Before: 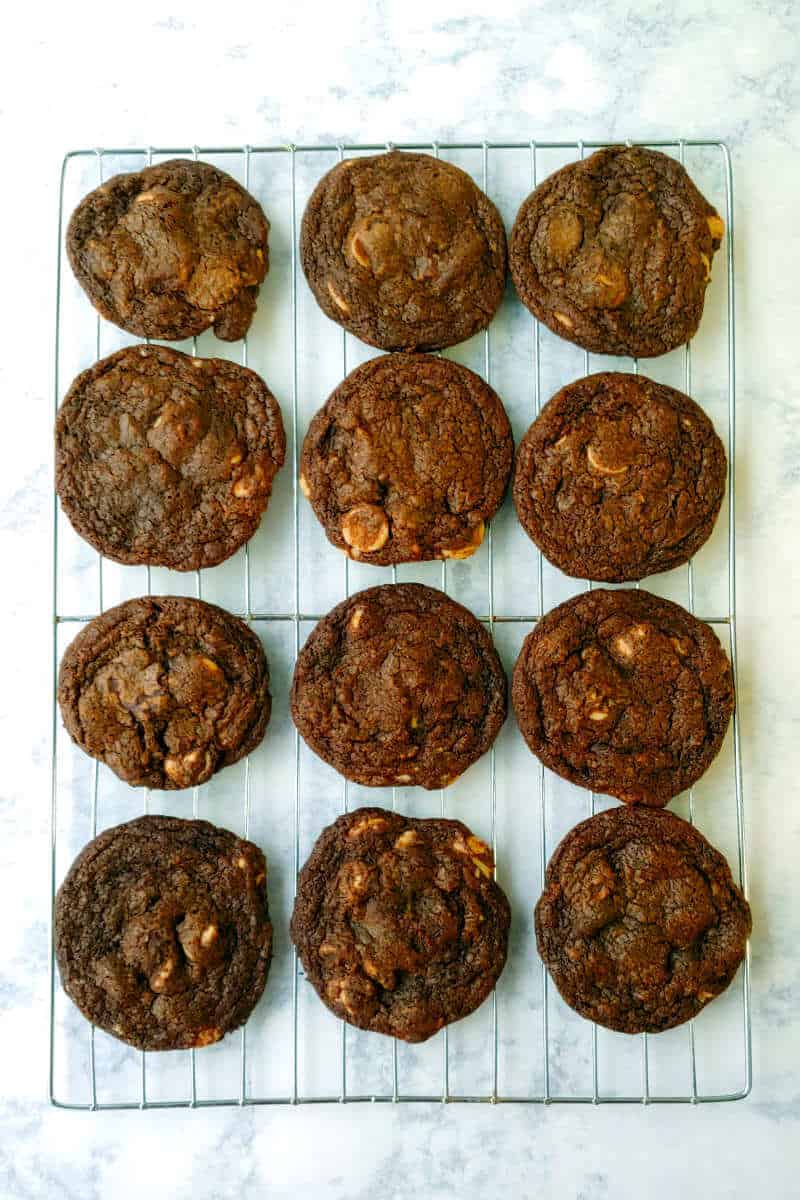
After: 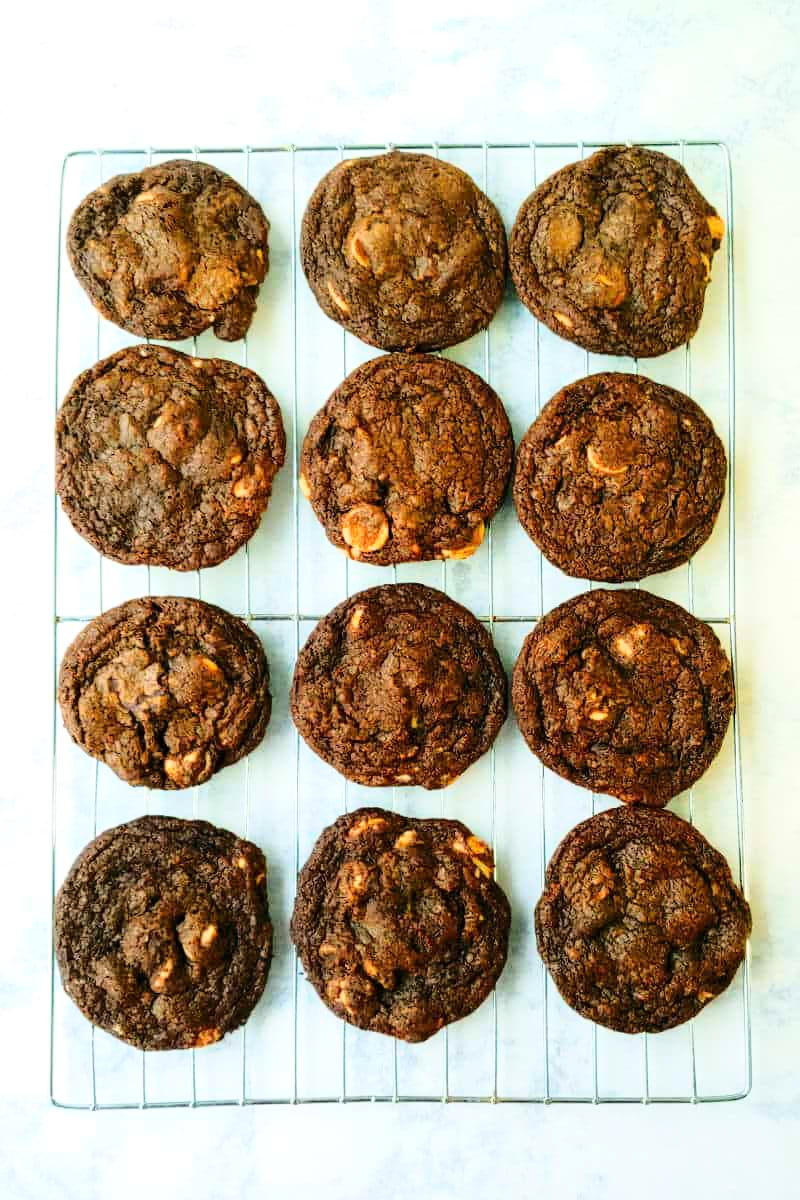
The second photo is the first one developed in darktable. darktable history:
base curve: curves: ch0 [(0, 0) (0.028, 0.03) (0.121, 0.232) (0.46, 0.748) (0.859, 0.968) (1, 1)]
rotate and perspective: automatic cropping off
